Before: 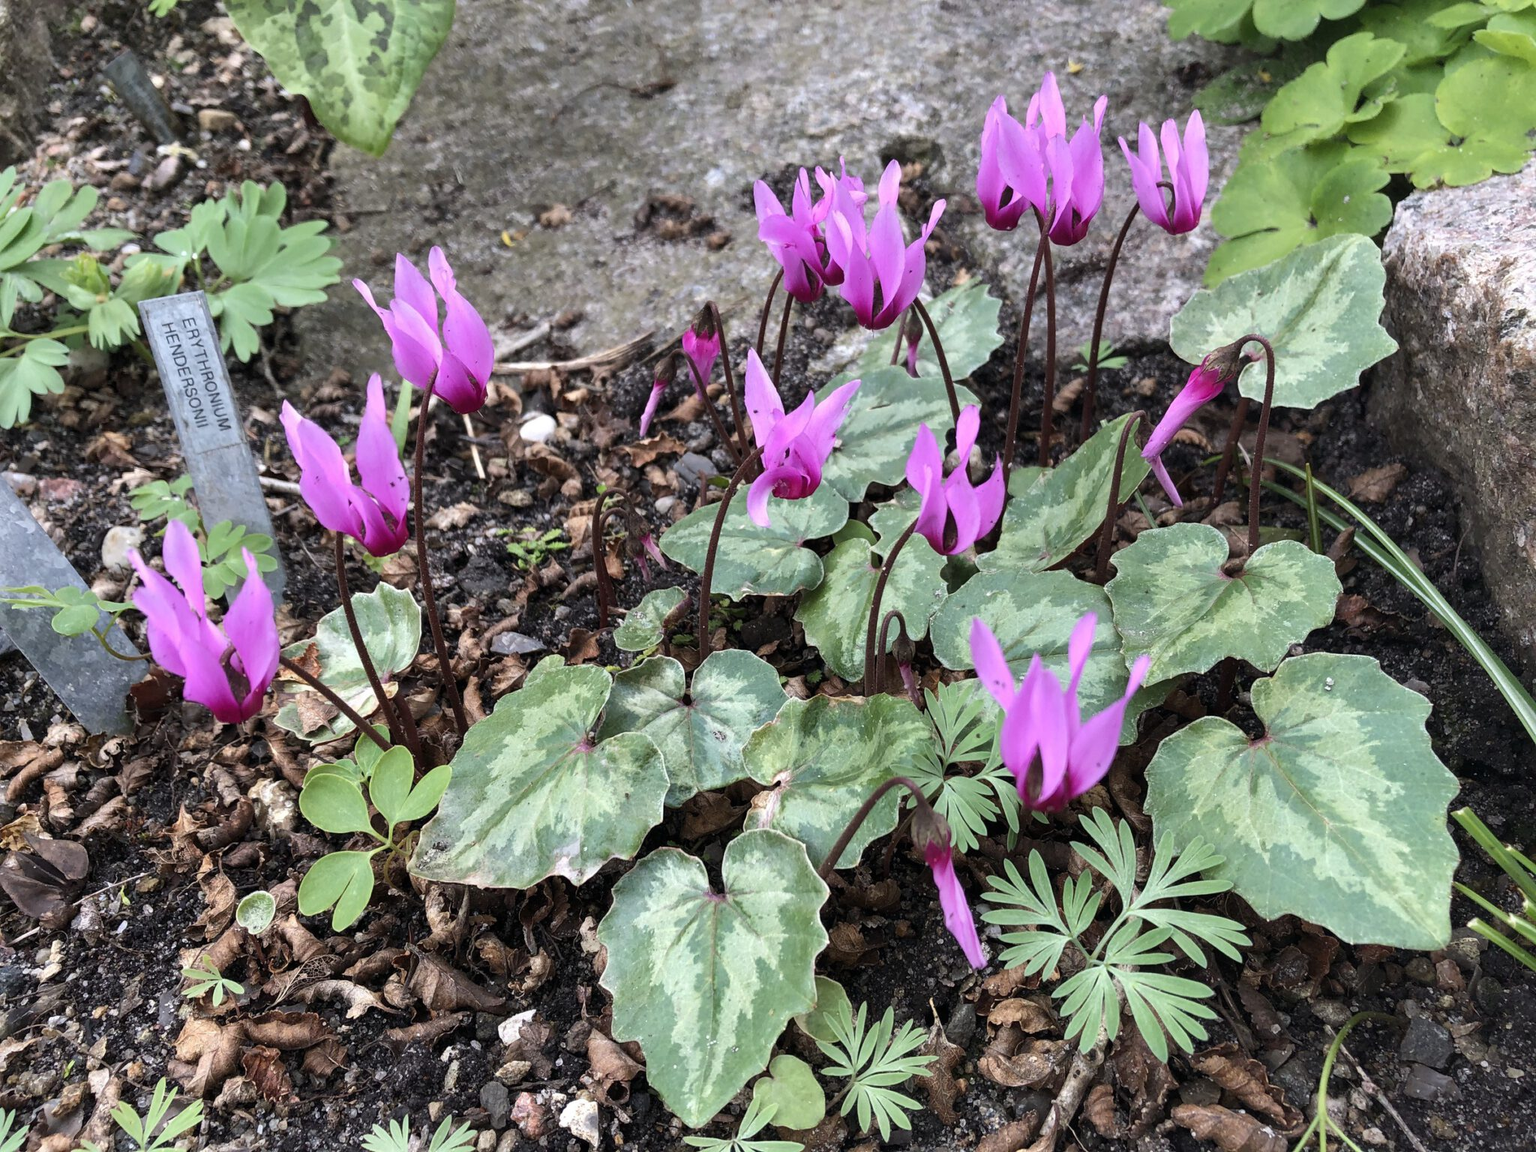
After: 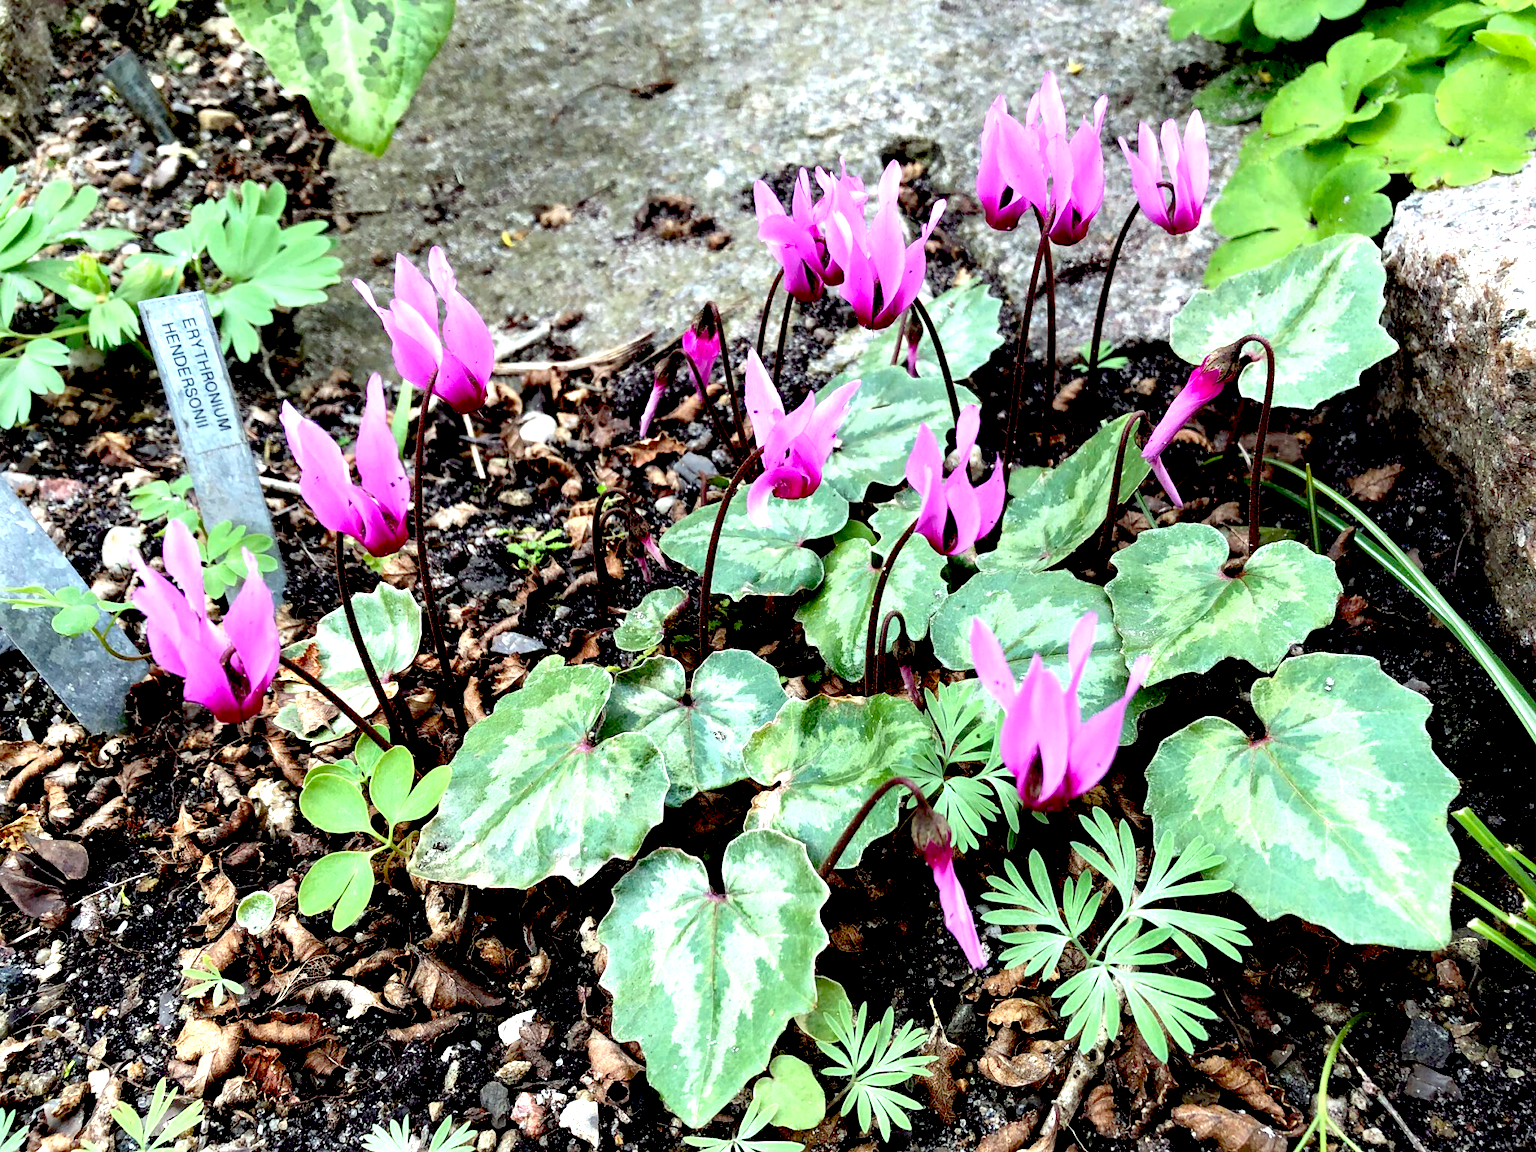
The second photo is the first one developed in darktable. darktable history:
color correction: highlights a* -8.06, highlights b* 3.52
exposure: black level correction 0.035, exposure 0.907 EV, compensate highlight preservation false
